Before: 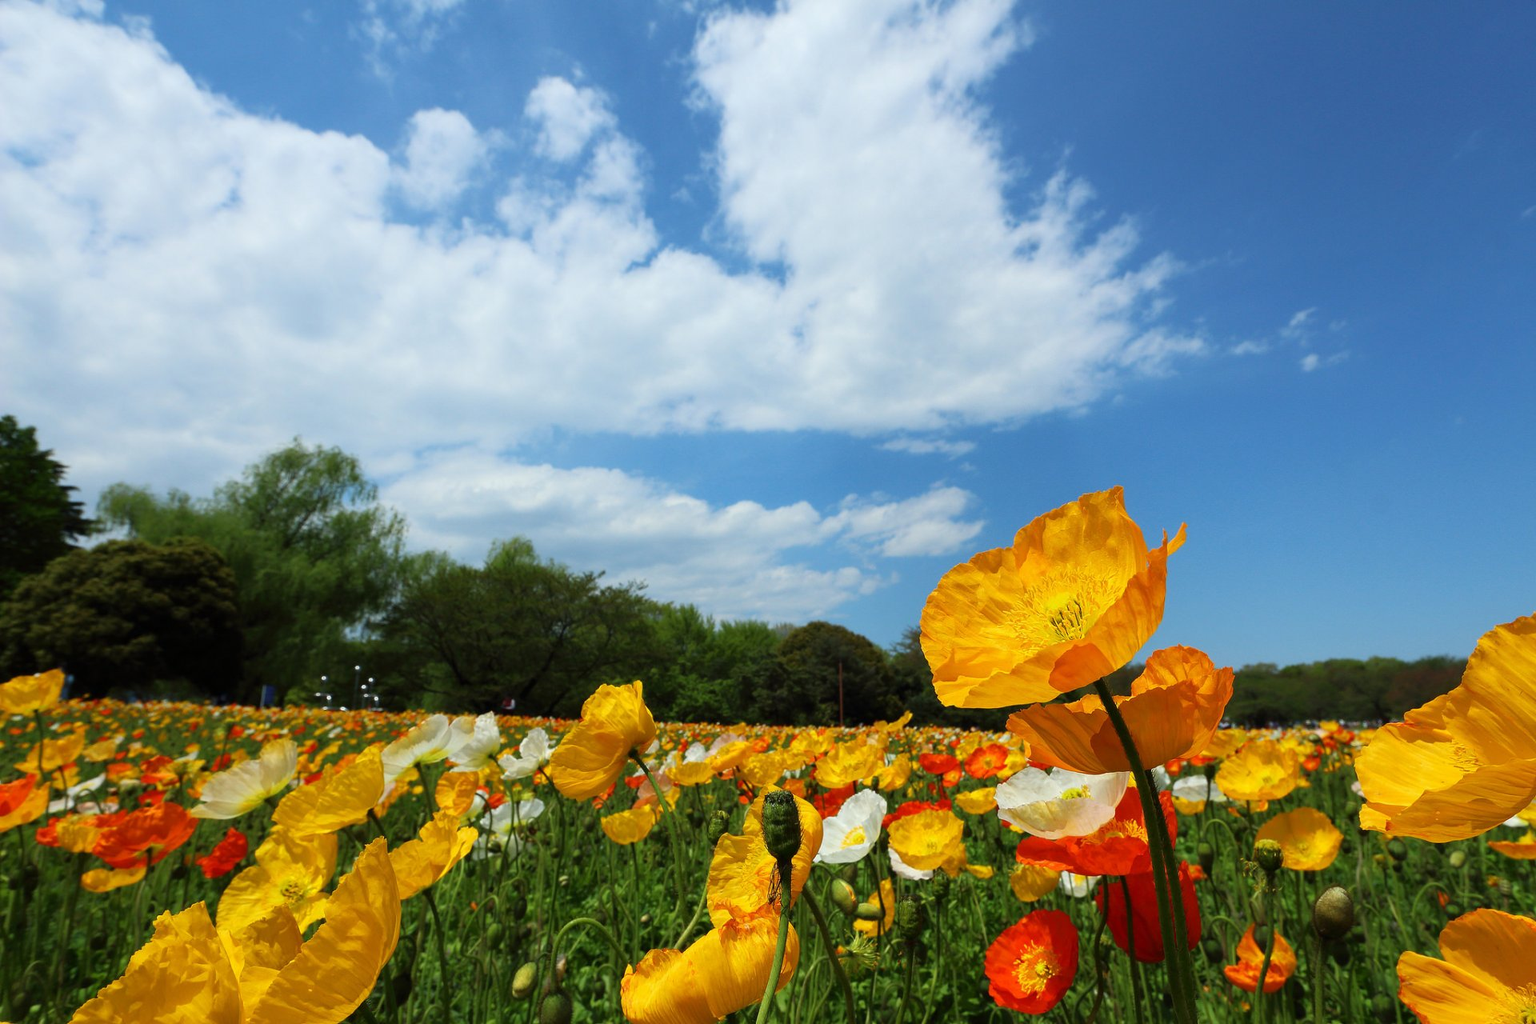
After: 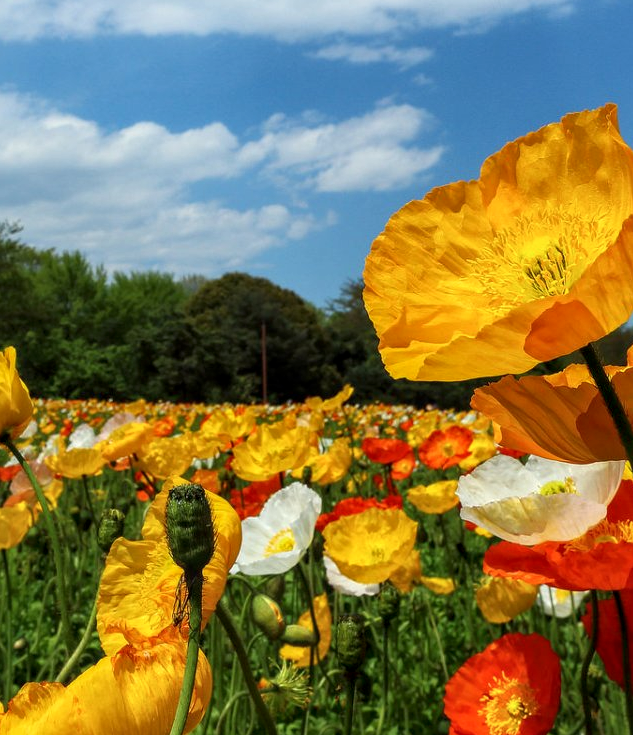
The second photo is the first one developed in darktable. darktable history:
crop: left 41.038%, top 39.447%, right 25.973%, bottom 3.093%
local contrast: detail 130%
